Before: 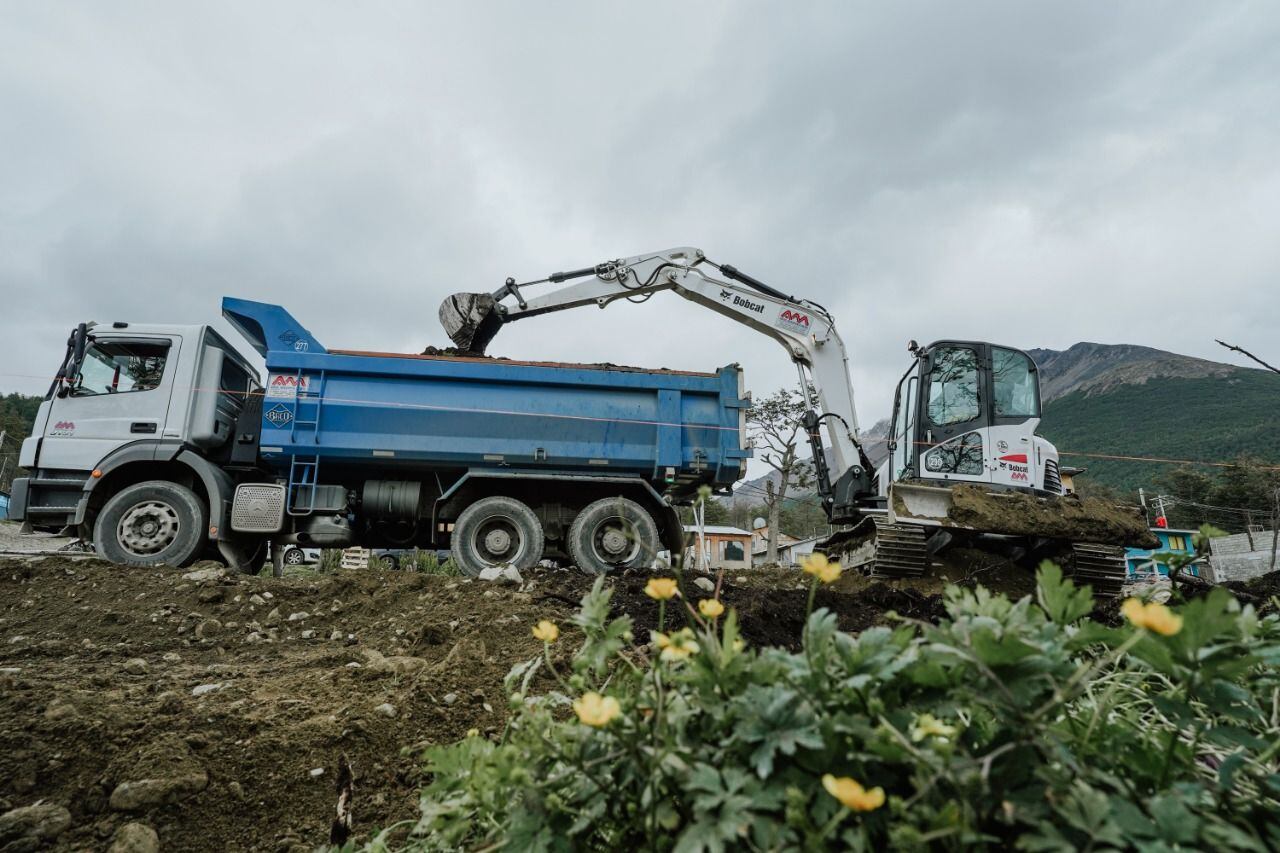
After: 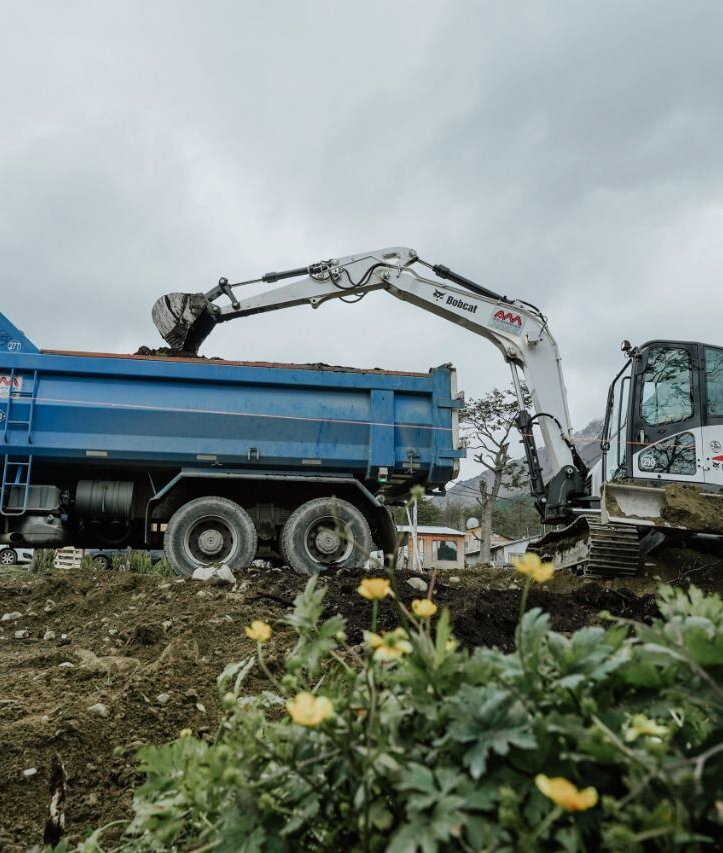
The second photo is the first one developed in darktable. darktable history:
crop and rotate: left 22.493%, right 21.012%
